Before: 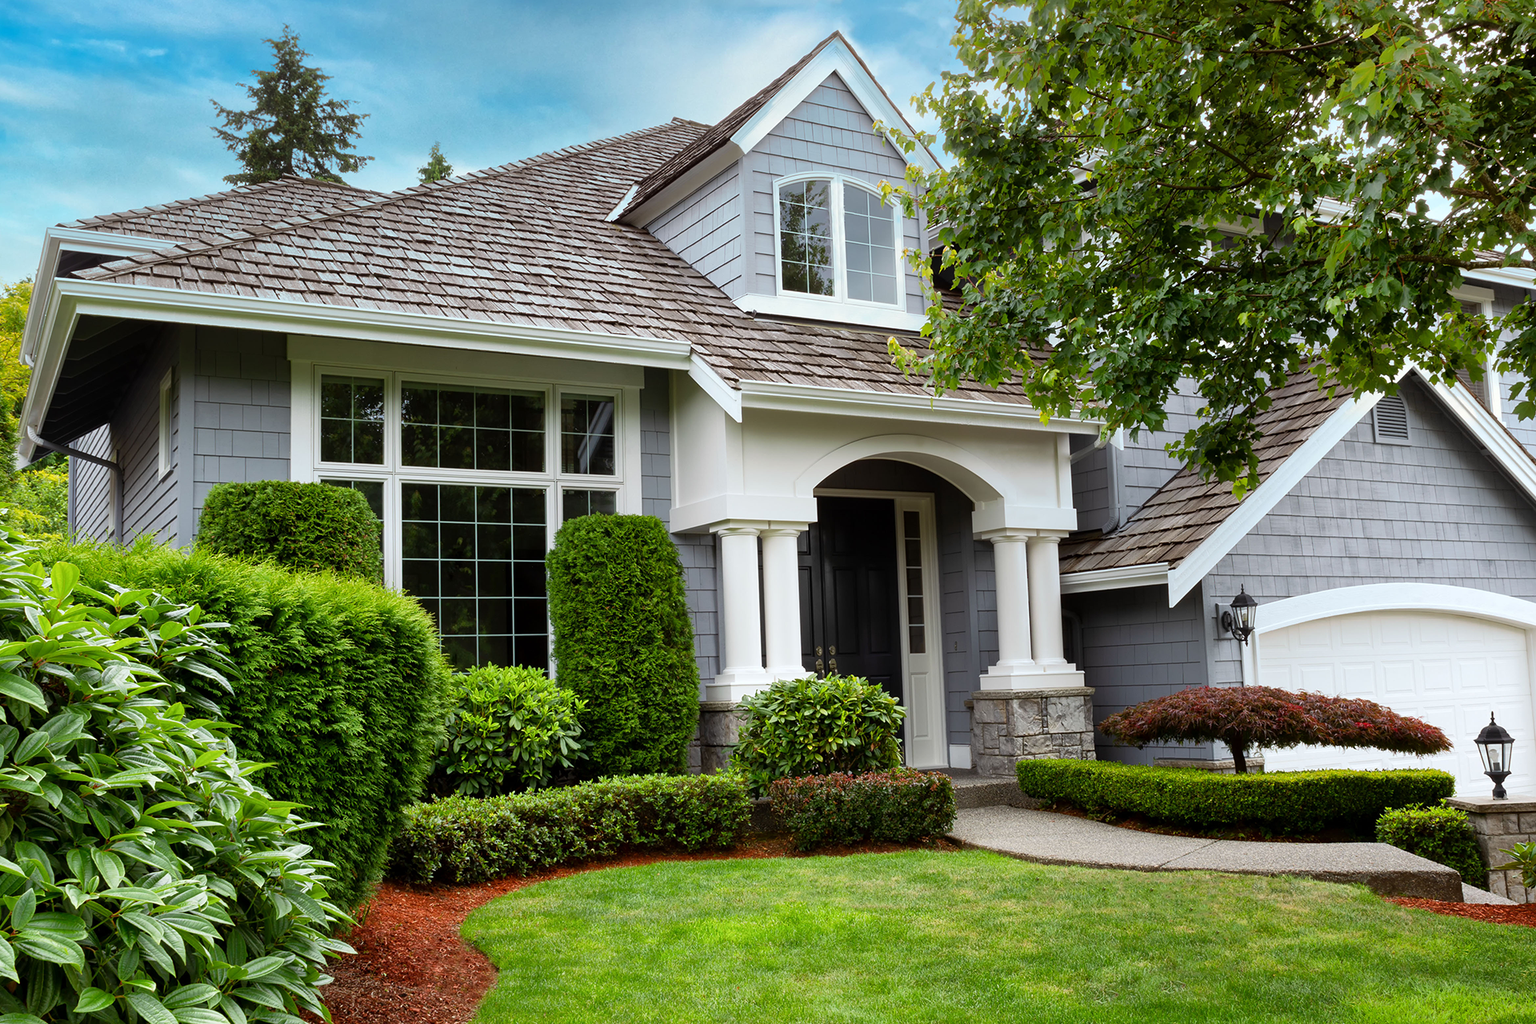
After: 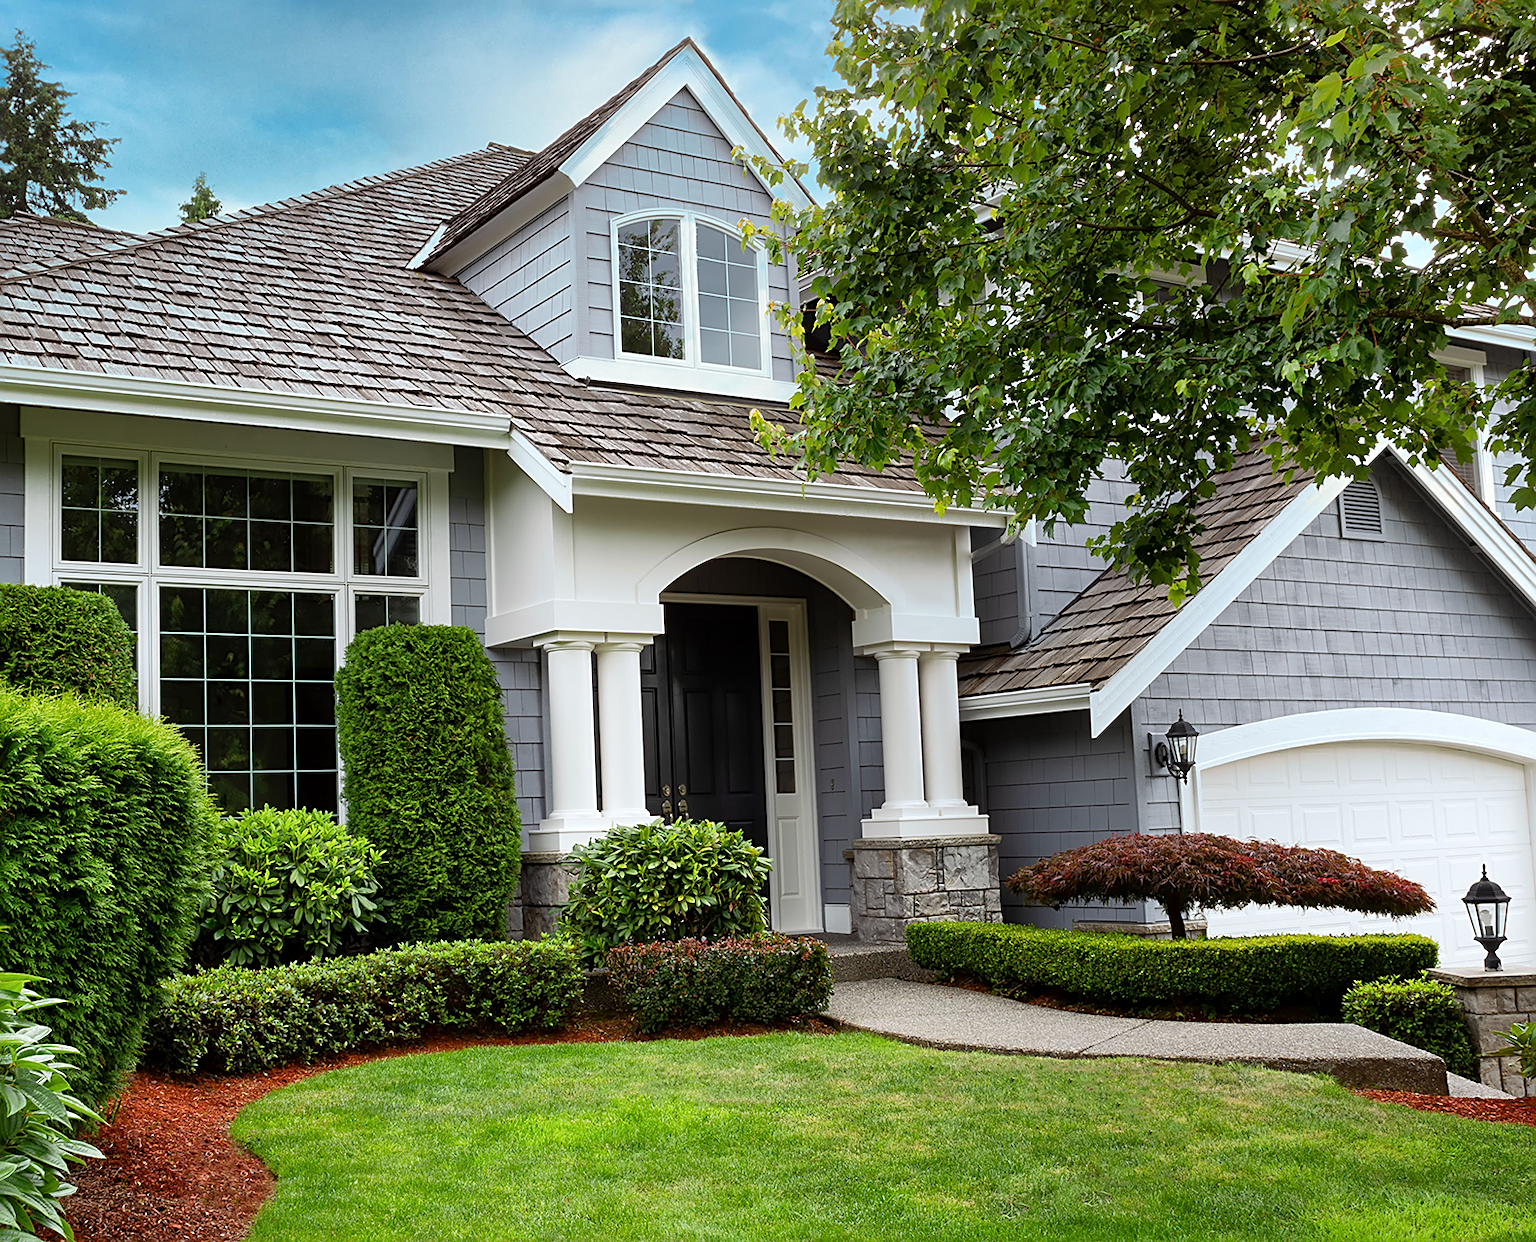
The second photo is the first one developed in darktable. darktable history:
crop: left 17.631%, bottom 0.026%
sharpen: on, module defaults
